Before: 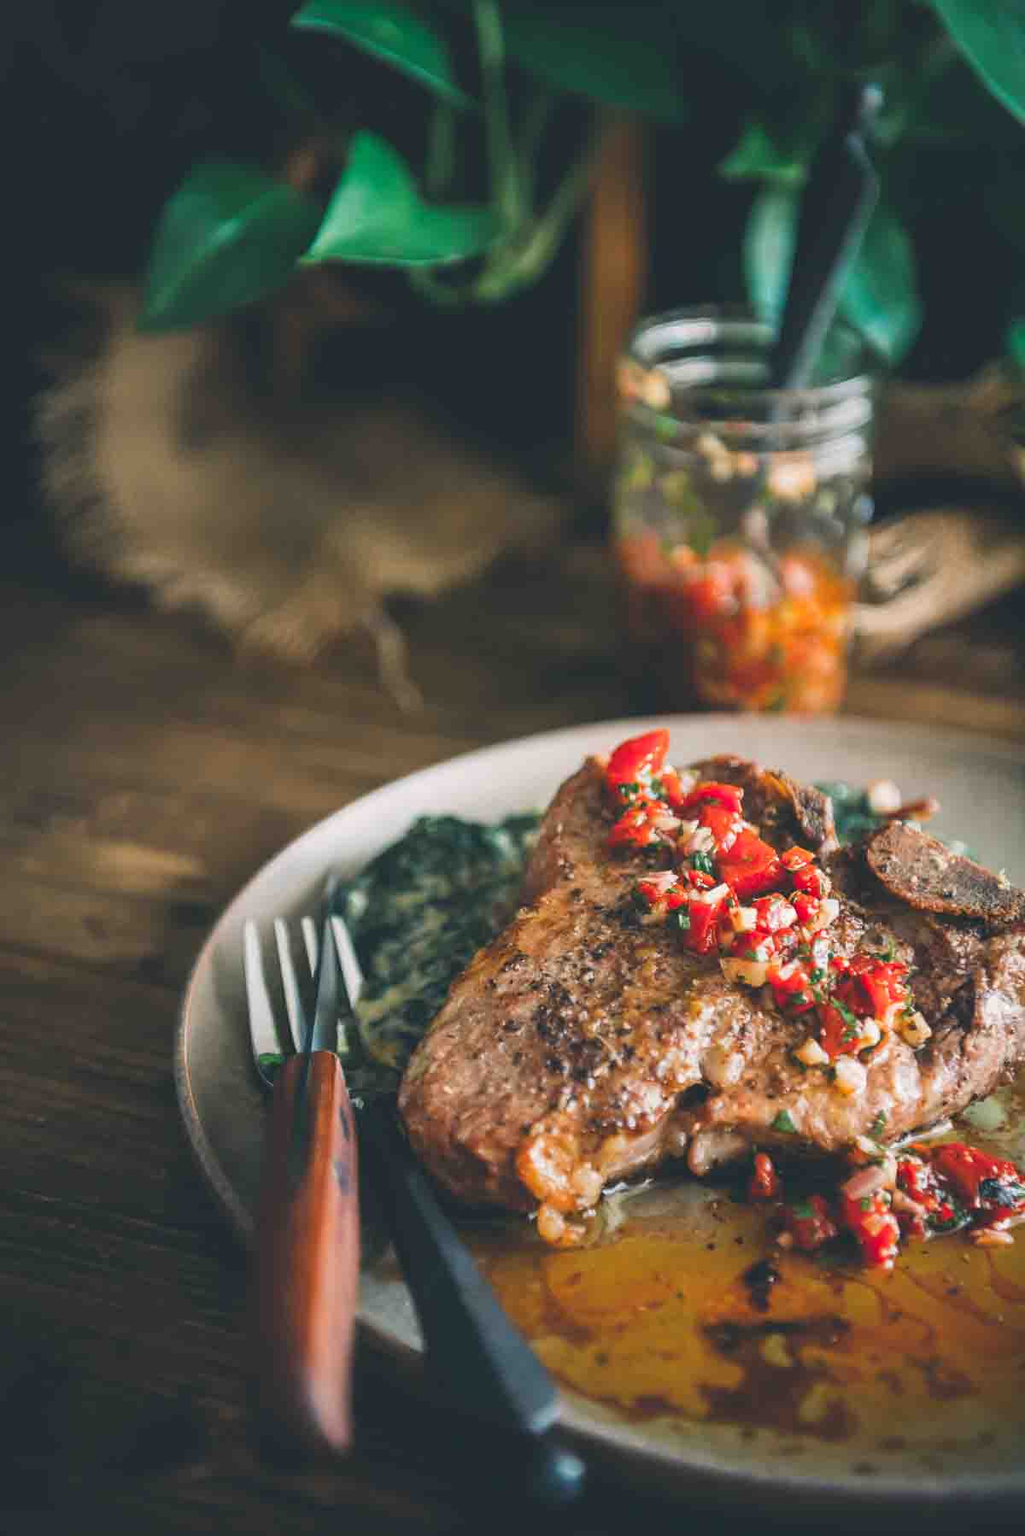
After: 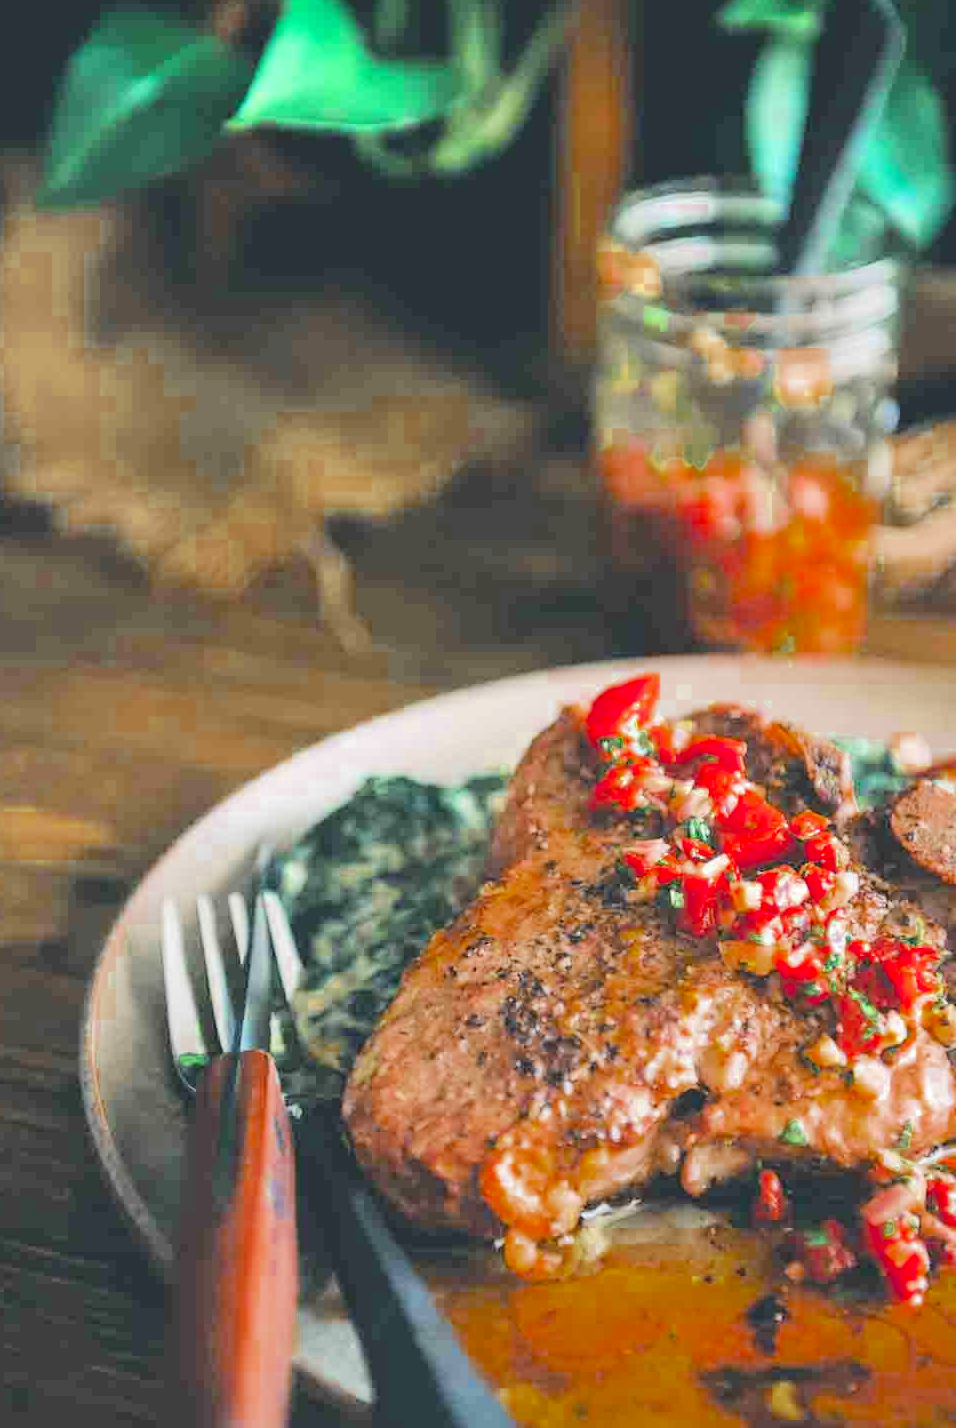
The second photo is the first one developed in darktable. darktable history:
tone equalizer: -7 EV 0.16 EV, -6 EV 0.609 EV, -5 EV 1.17 EV, -4 EV 1.32 EV, -3 EV 1.12 EV, -2 EV 0.6 EV, -1 EV 0.168 EV, edges refinement/feathering 500, mask exposure compensation -1.57 EV, preserve details no
color zones: curves: ch0 [(0.11, 0.396) (0.195, 0.36) (0.25, 0.5) (0.303, 0.412) (0.357, 0.544) (0.75, 0.5) (0.967, 0.328)]; ch1 [(0, 0.468) (0.112, 0.512) (0.202, 0.6) (0.25, 0.5) (0.307, 0.352) (0.357, 0.544) (0.75, 0.5) (0.963, 0.524)]
crop and rotate: left 10.394%, top 10.074%, right 9.931%, bottom 10.503%
